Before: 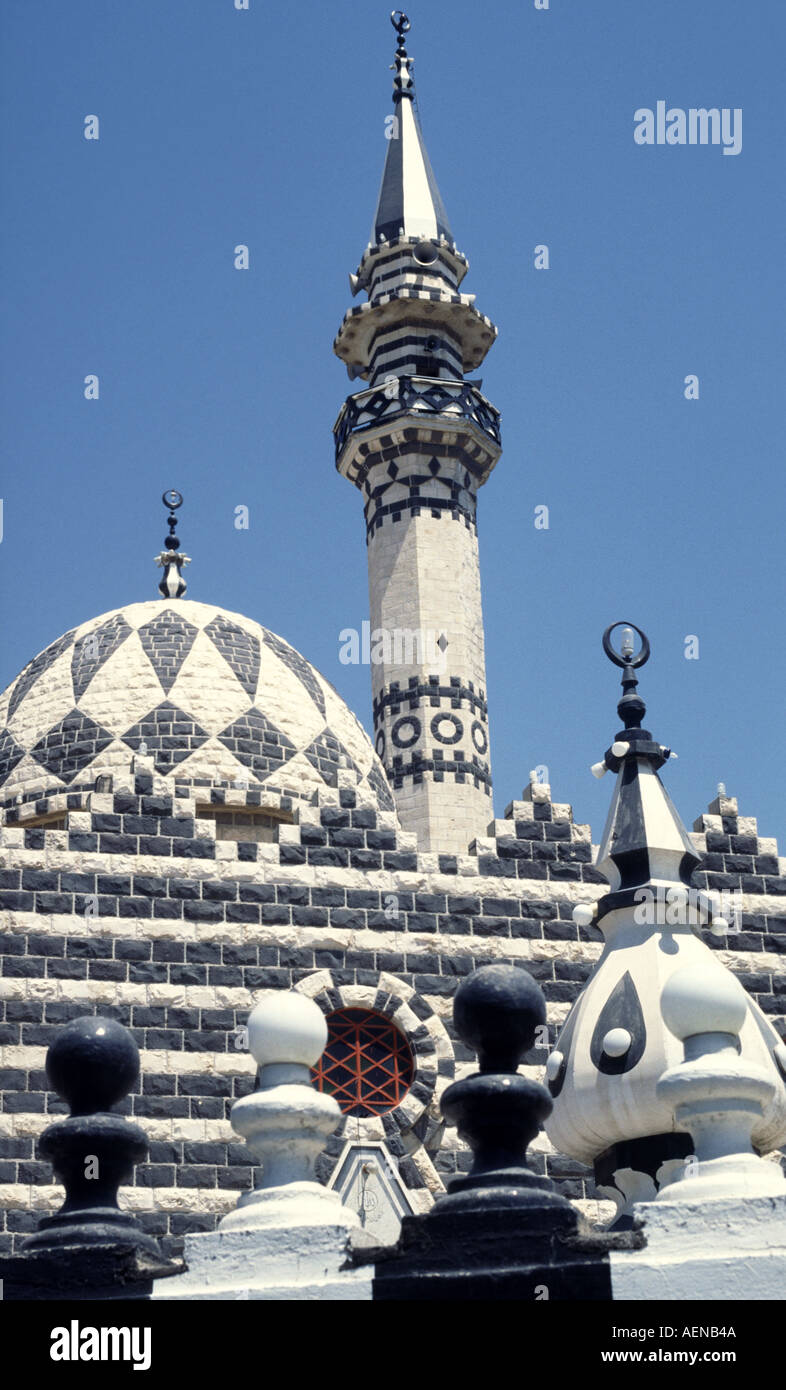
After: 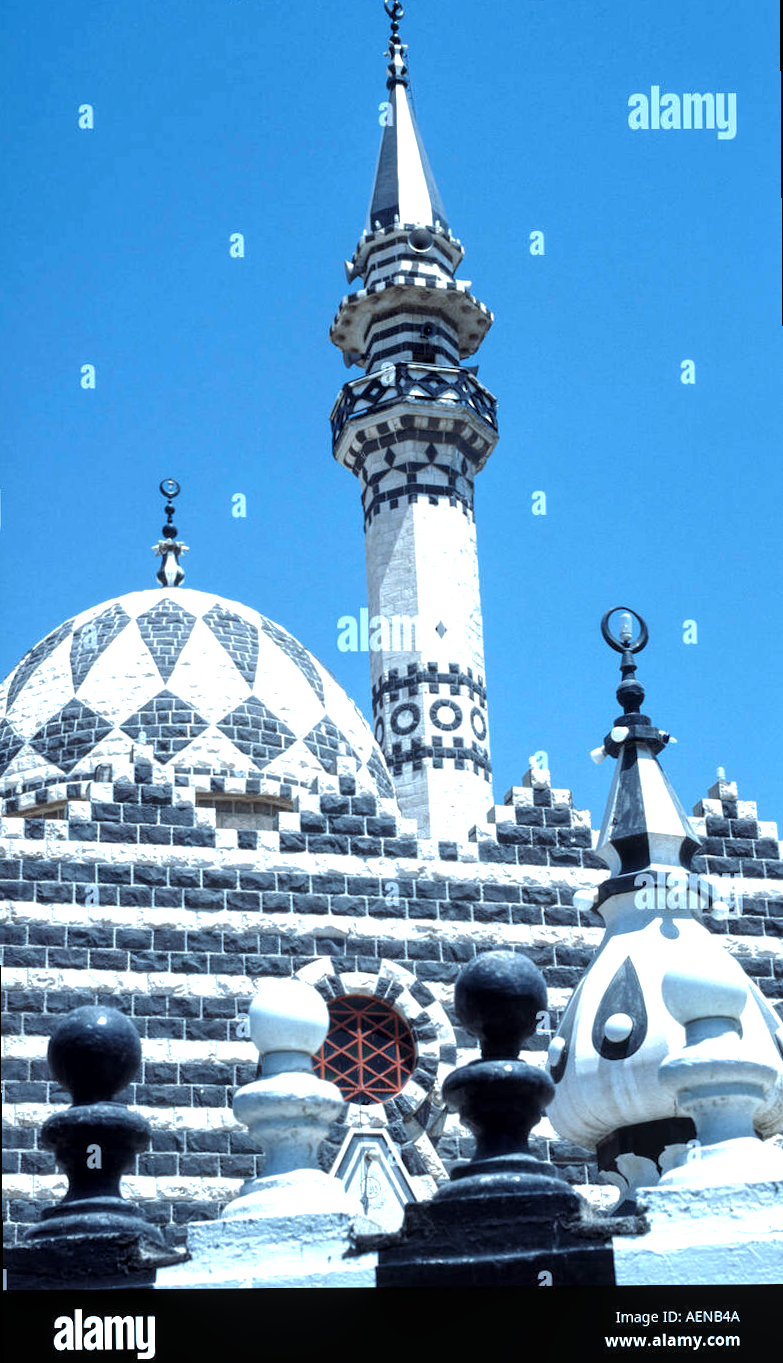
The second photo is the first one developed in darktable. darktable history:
color correction: highlights a* -9.35, highlights b* -23.15
exposure: exposure 0.6 EV, compensate highlight preservation false
rotate and perspective: rotation -0.45°, automatic cropping original format, crop left 0.008, crop right 0.992, crop top 0.012, crop bottom 0.988
shadows and highlights: shadows -12.5, white point adjustment 4, highlights 28.33
rgb curve: curves: ch0 [(0, 0) (0.175, 0.154) (0.785, 0.663) (1, 1)]
tone equalizer: on, module defaults
local contrast: highlights 99%, shadows 86%, detail 160%, midtone range 0.2
